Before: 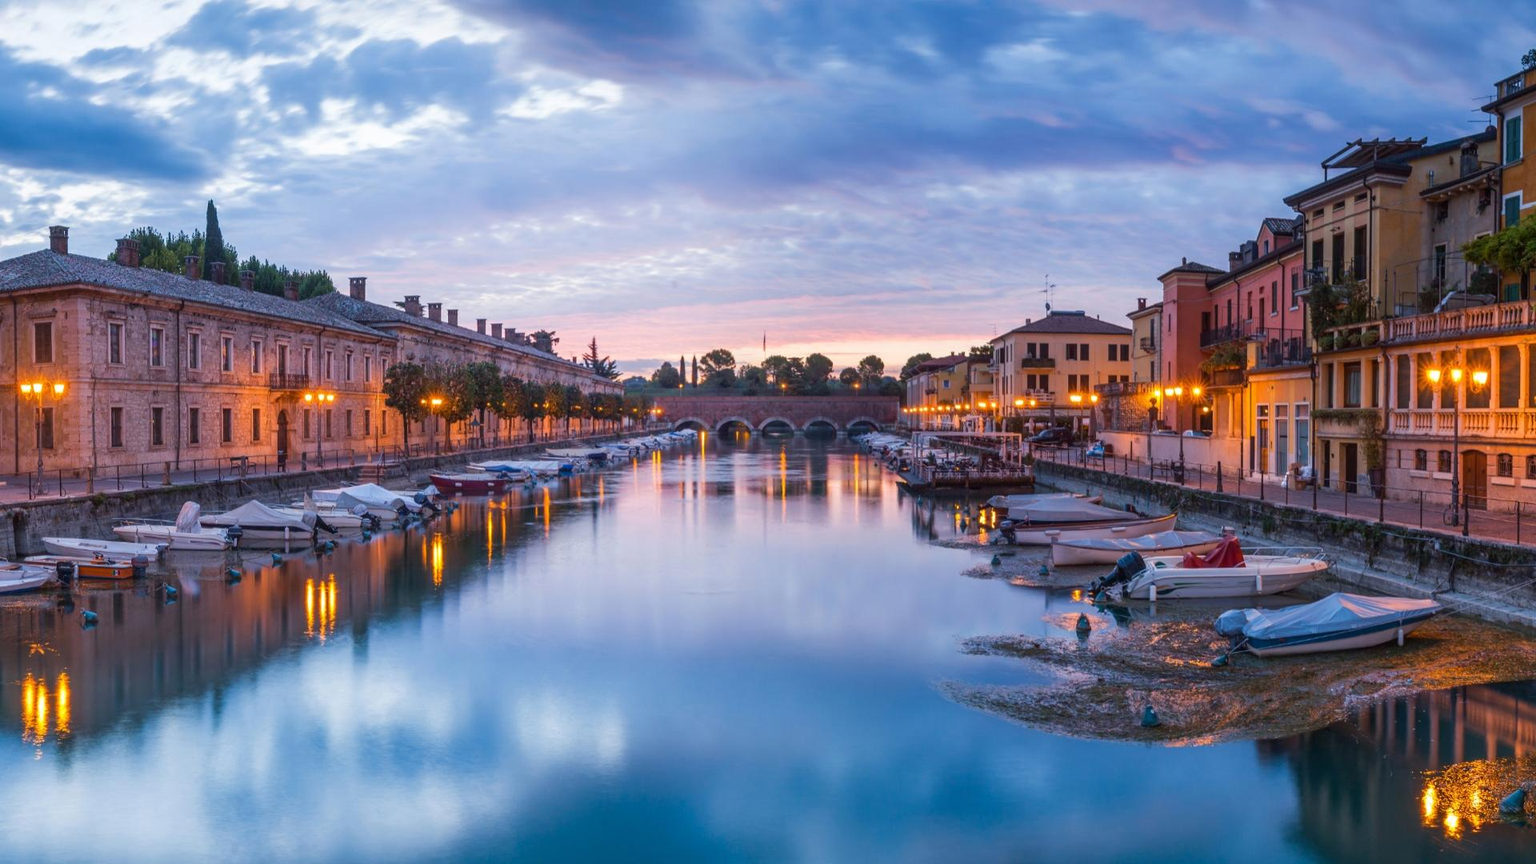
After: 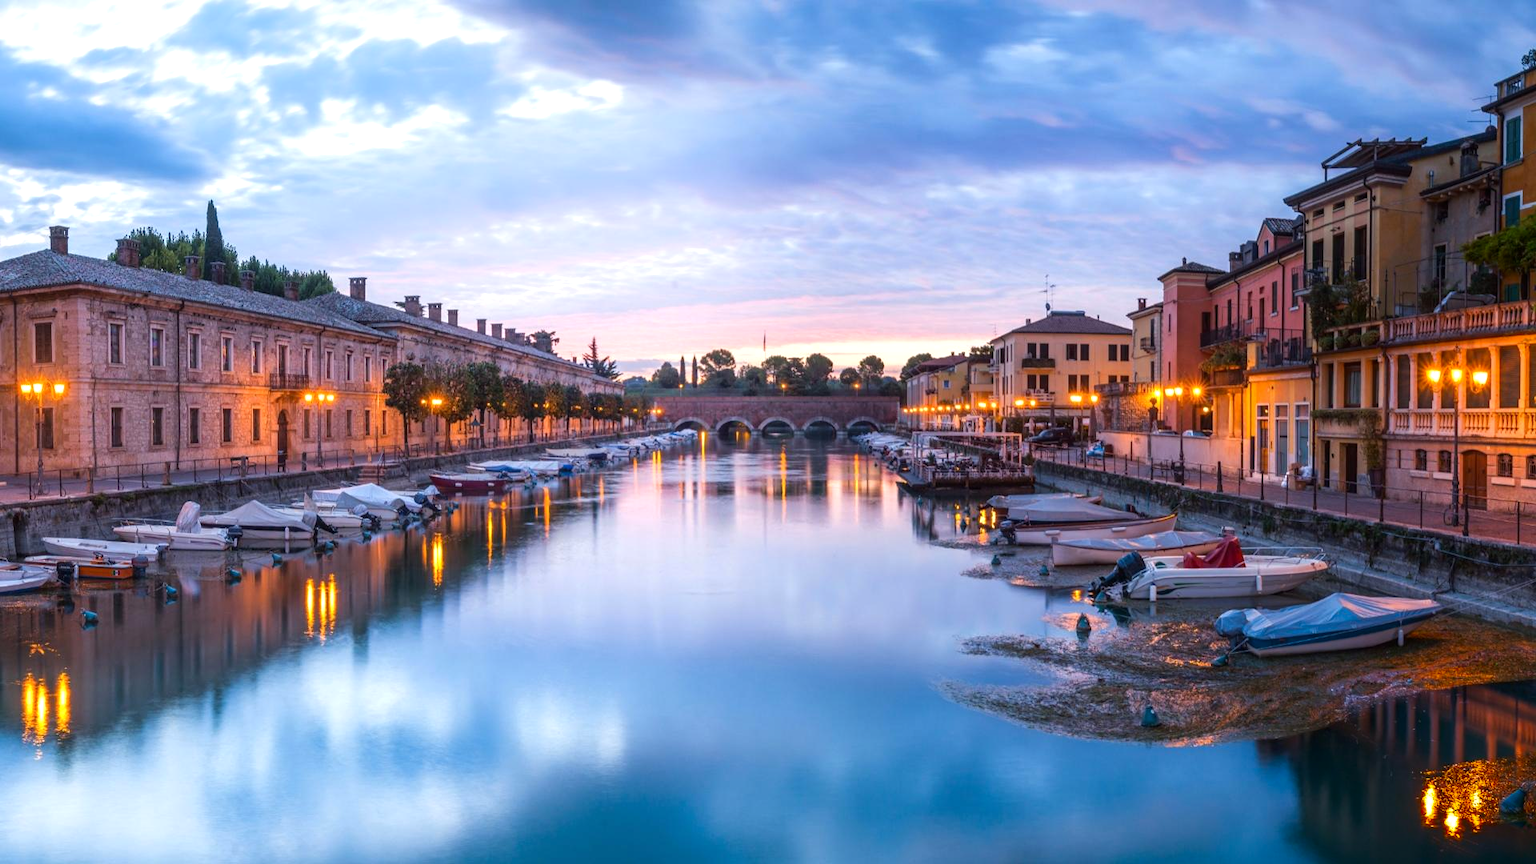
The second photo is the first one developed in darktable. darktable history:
shadows and highlights: shadows -71.26, highlights 34.13, soften with gaussian
tone equalizer: -8 EV -0.444 EV, -7 EV -0.363 EV, -6 EV -0.33 EV, -5 EV -0.243 EV, -3 EV 0.219 EV, -2 EV 0.337 EV, -1 EV 0.393 EV, +0 EV 0.427 EV, mask exposure compensation -0.495 EV
